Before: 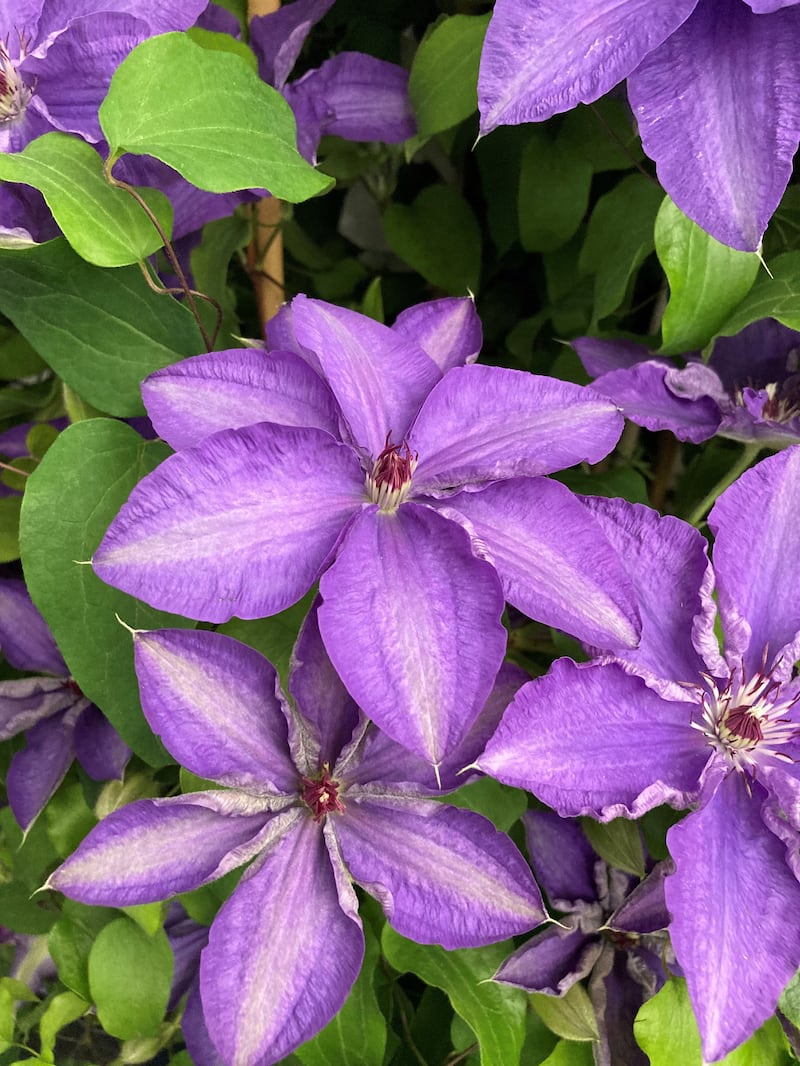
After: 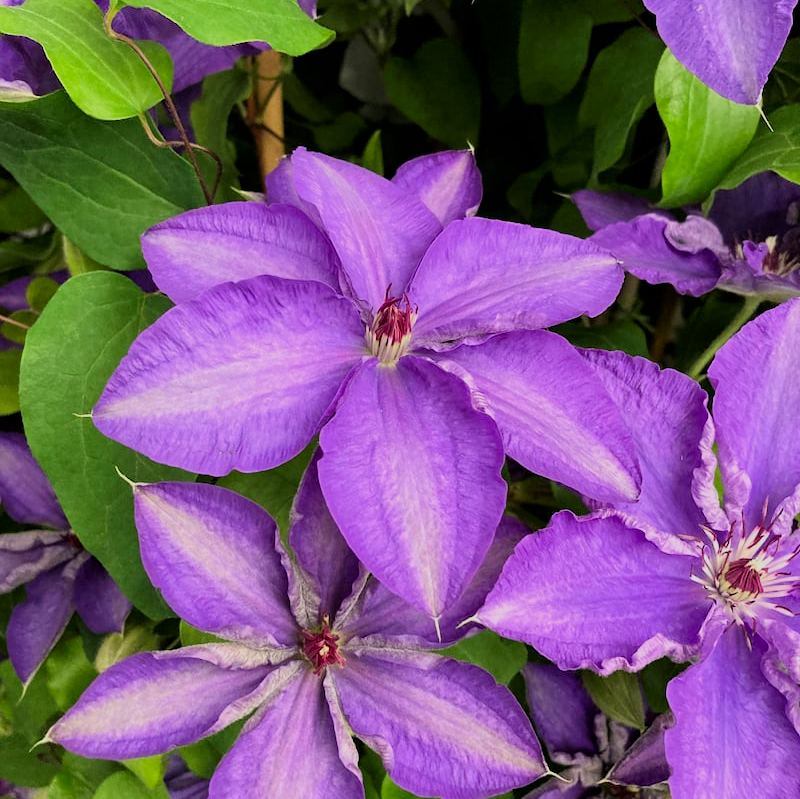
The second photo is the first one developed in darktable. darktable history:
filmic rgb: black relative exposure -7.65 EV, white relative exposure 4.56 EV, hardness 3.61, color science v6 (2022)
exposure: exposure 0.078 EV, compensate highlight preservation false
crop: top 13.819%, bottom 11.169%
contrast brightness saturation: contrast 0.08, saturation 0.2
